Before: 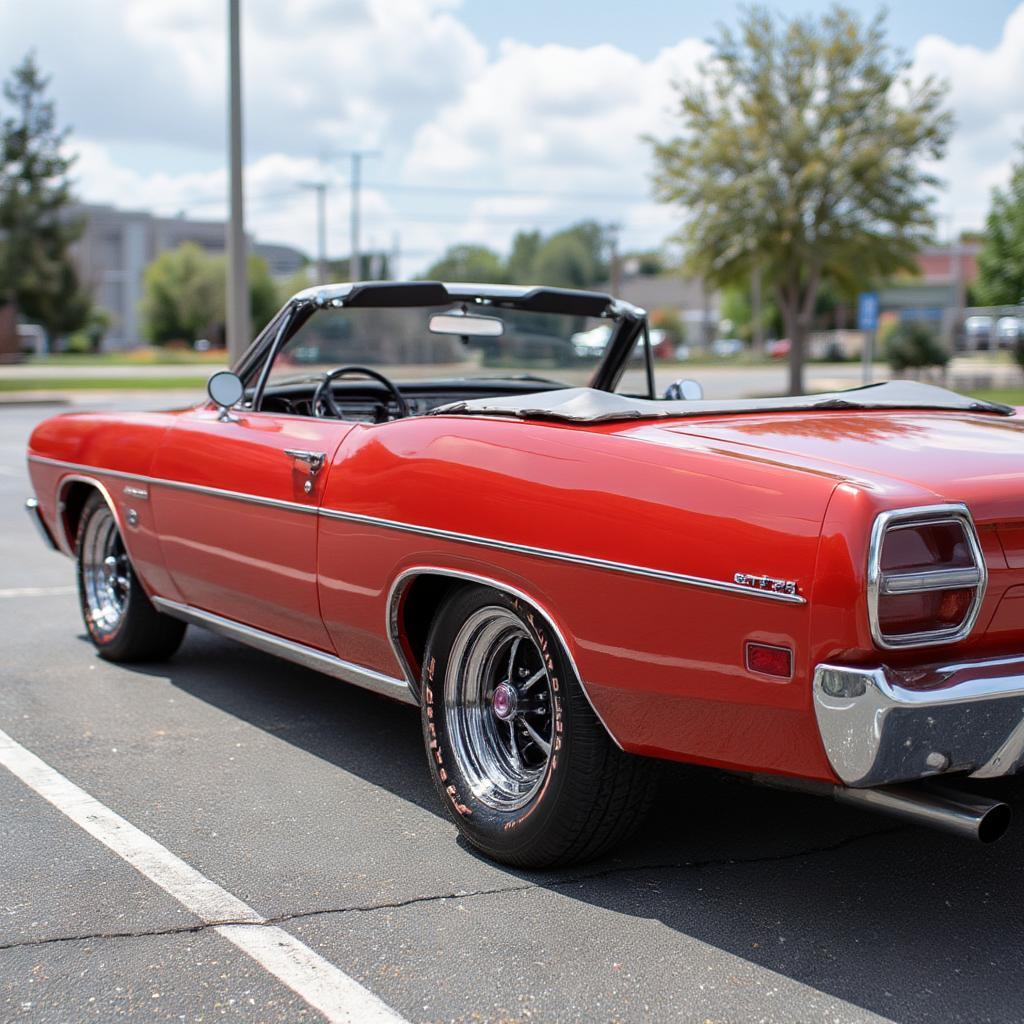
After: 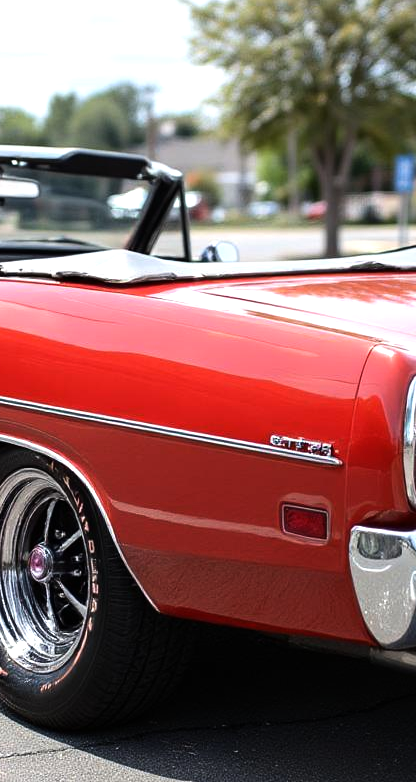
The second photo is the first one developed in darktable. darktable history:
tone equalizer: -8 EV -0.751 EV, -7 EV -0.728 EV, -6 EV -0.608 EV, -5 EV -0.364 EV, -3 EV 0.367 EV, -2 EV 0.6 EV, -1 EV 0.69 EV, +0 EV 0.725 EV, edges refinement/feathering 500, mask exposure compensation -1.57 EV, preserve details no
crop: left 45.364%, top 13.551%, right 13.929%, bottom 10%
exposure: compensate exposure bias true, compensate highlight preservation false
